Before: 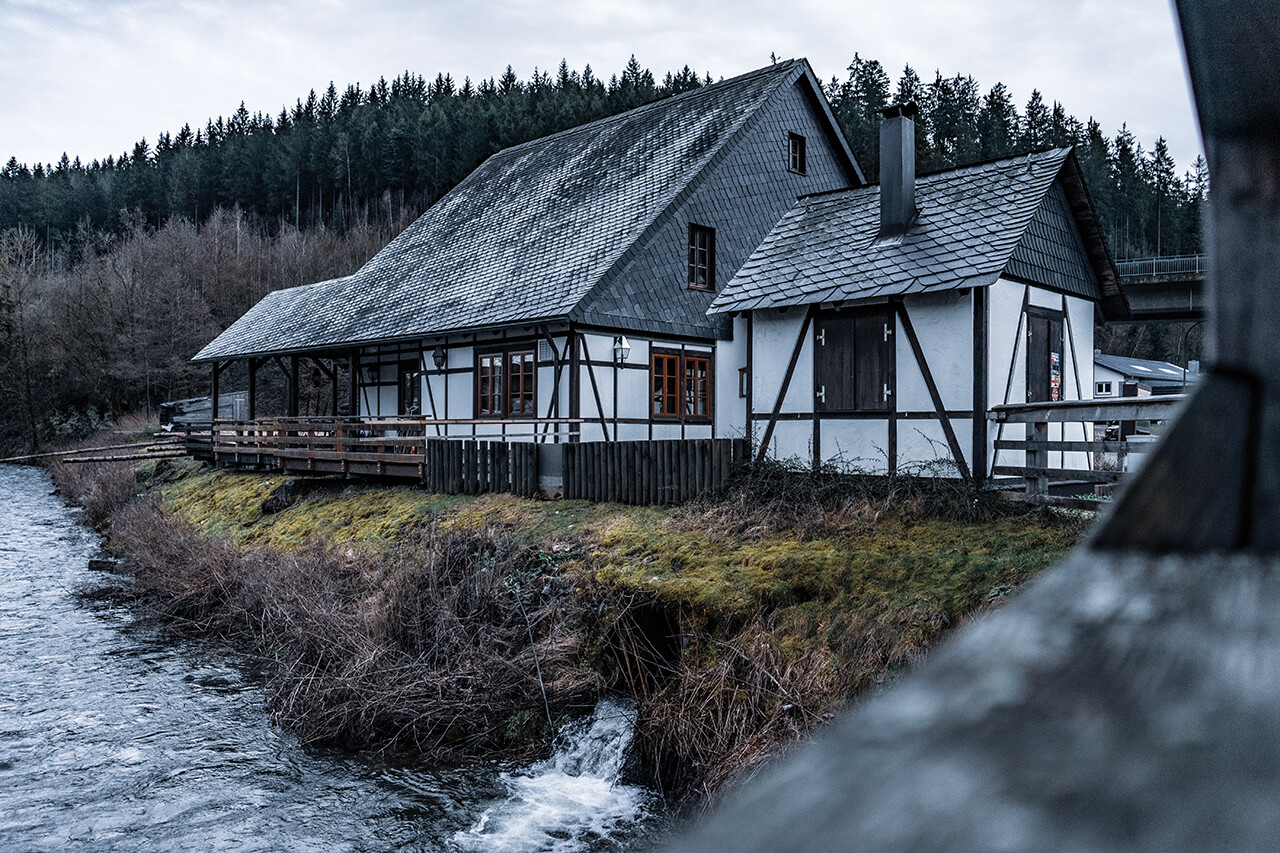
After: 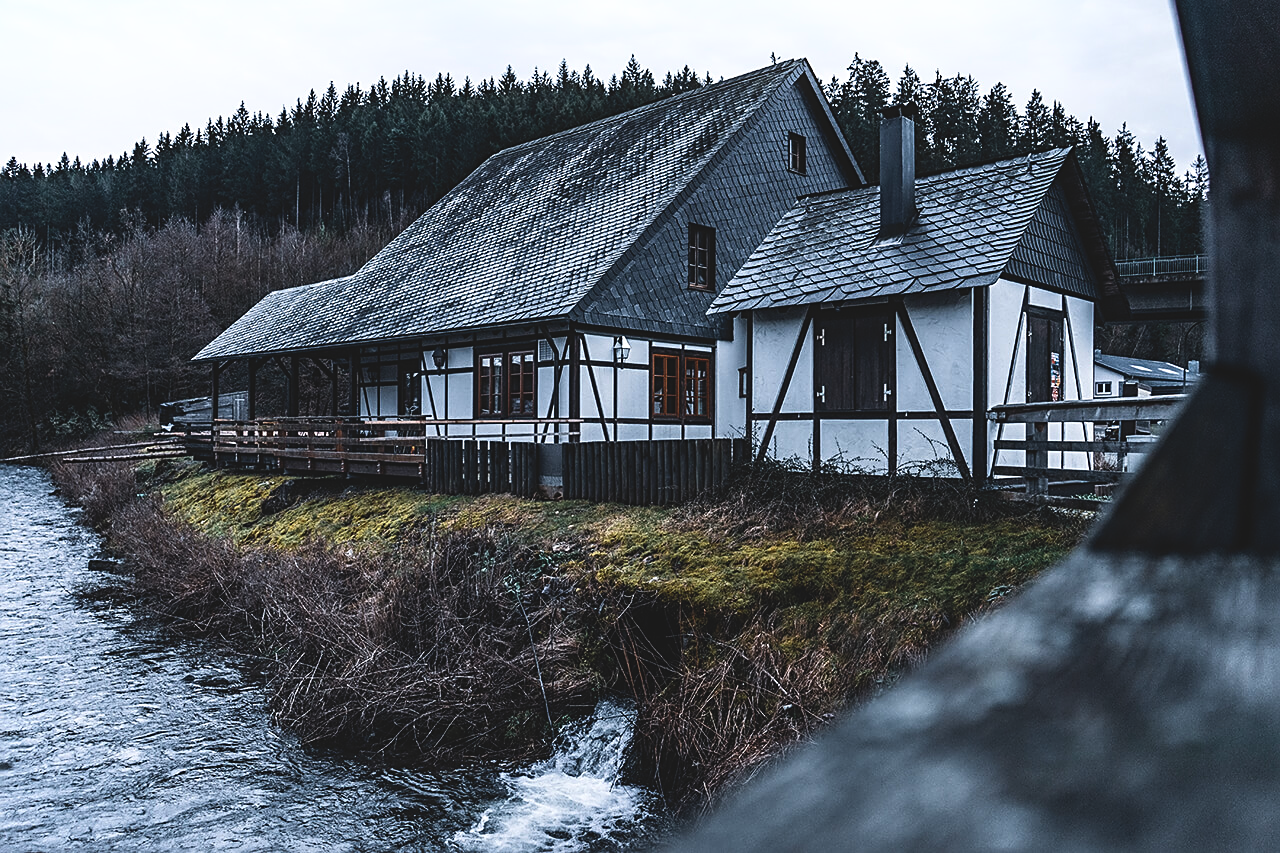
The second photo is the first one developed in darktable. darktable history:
contrast brightness saturation: contrast 0.19, brightness -0.11, saturation 0.21
shadows and highlights: shadows -21.3, highlights 100, soften with gaussian
exposure: black level correction -0.03, compensate highlight preservation false
sharpen: on, module defaults
